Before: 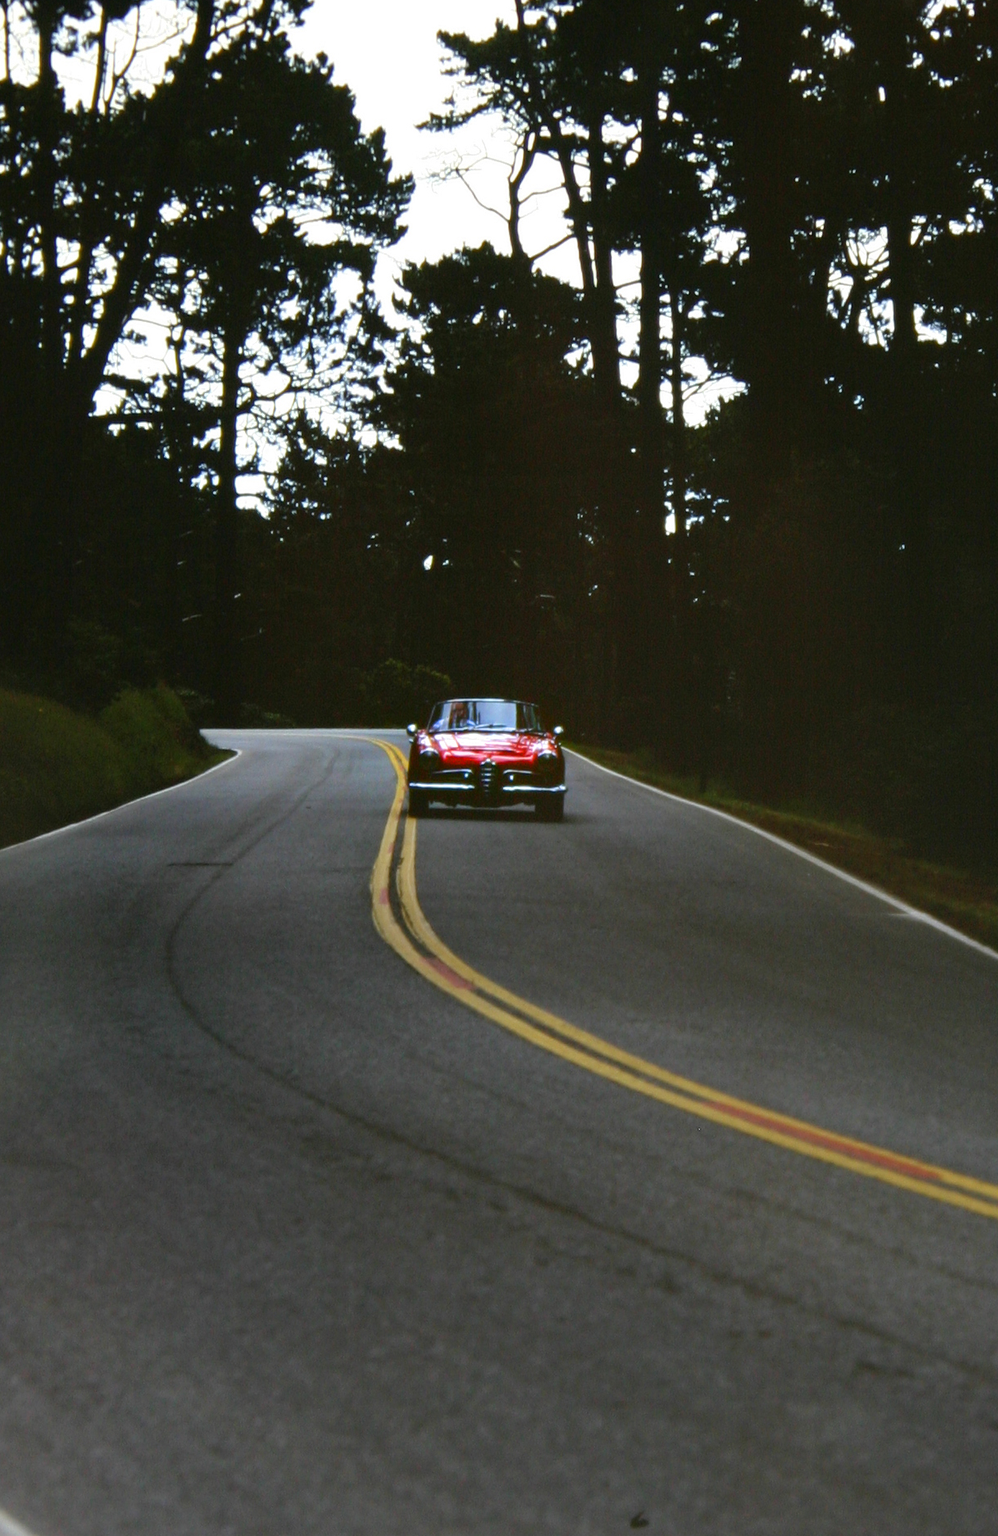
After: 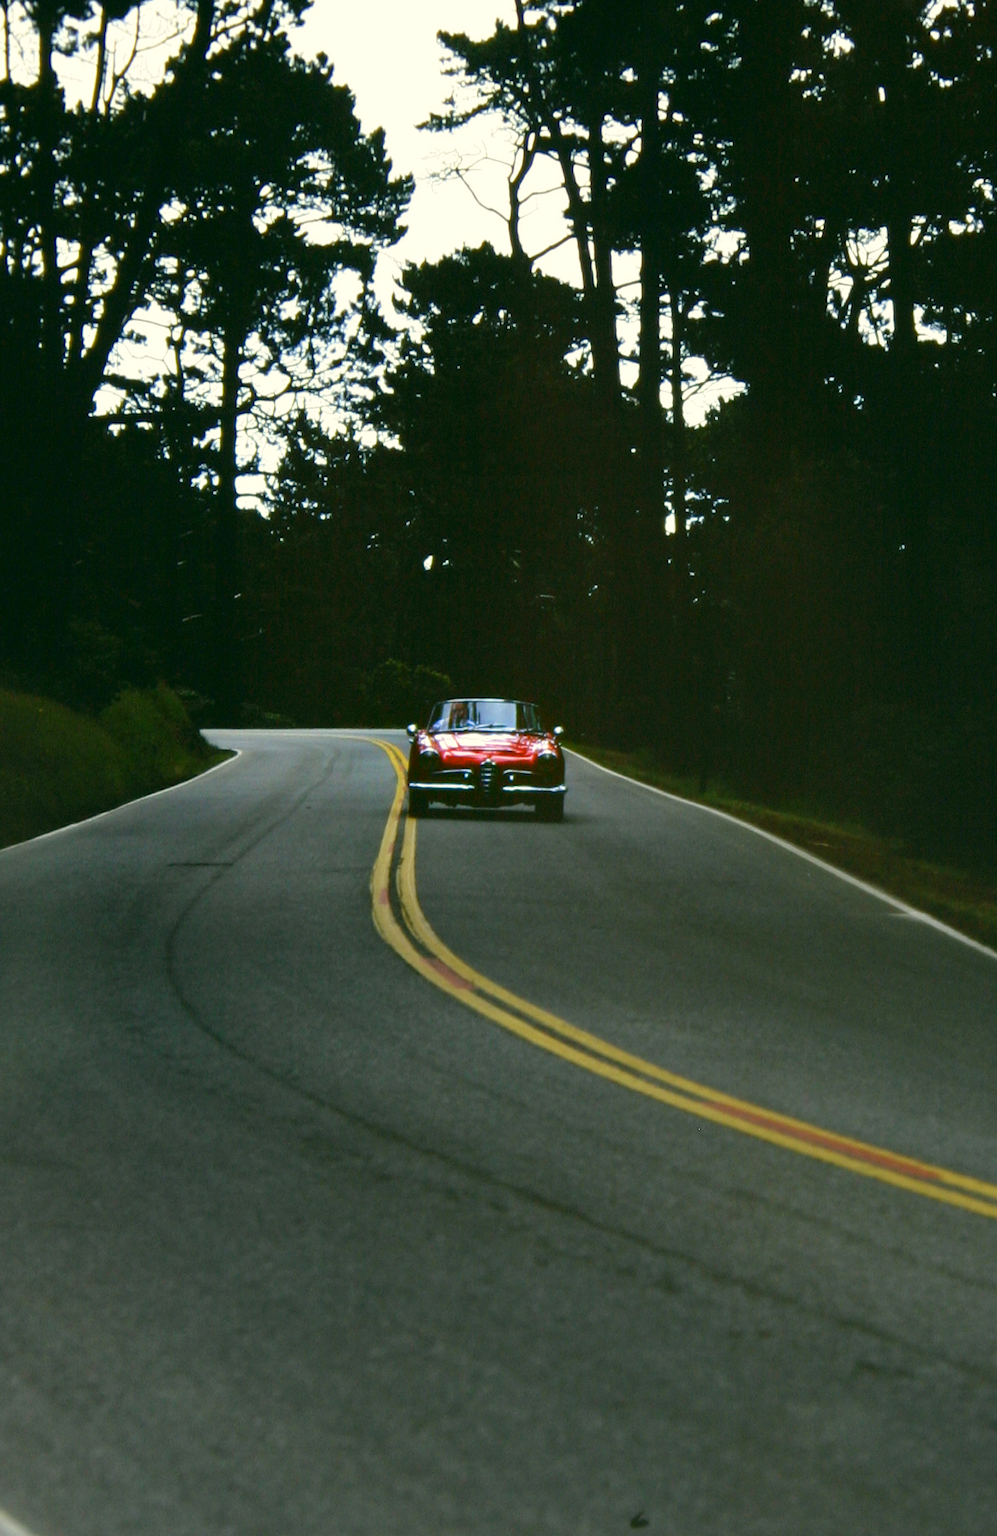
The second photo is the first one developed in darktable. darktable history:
color correction: highlights a* -0.55, highlights b* 9.11, shadows a* -9.3, shadows b* 0.676
